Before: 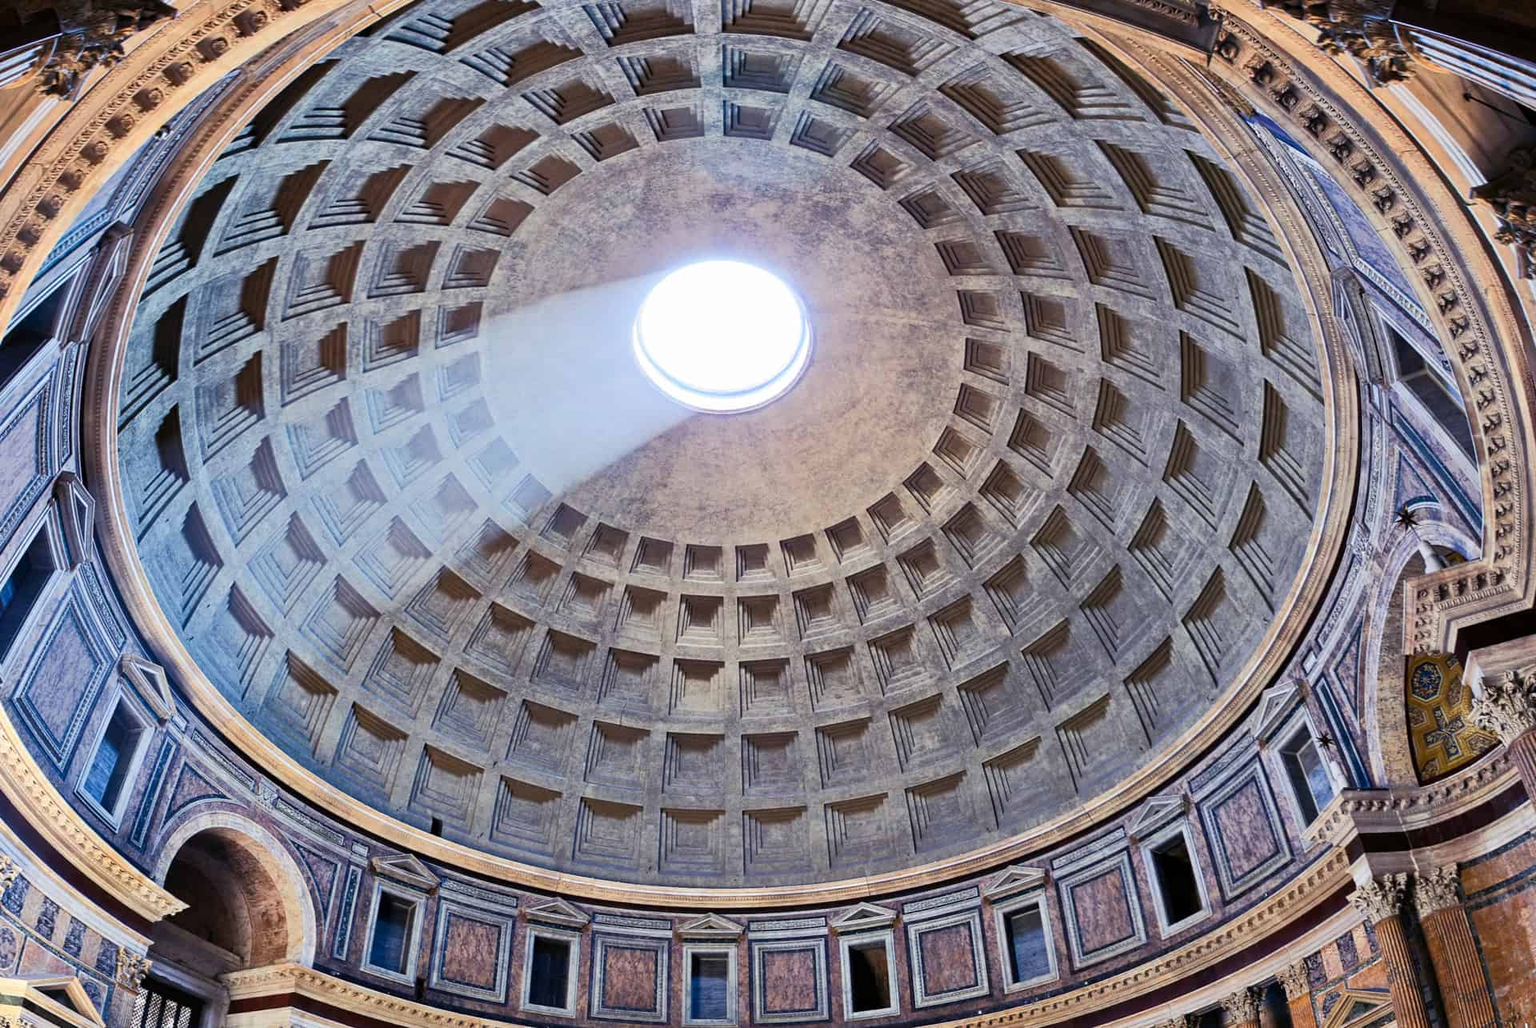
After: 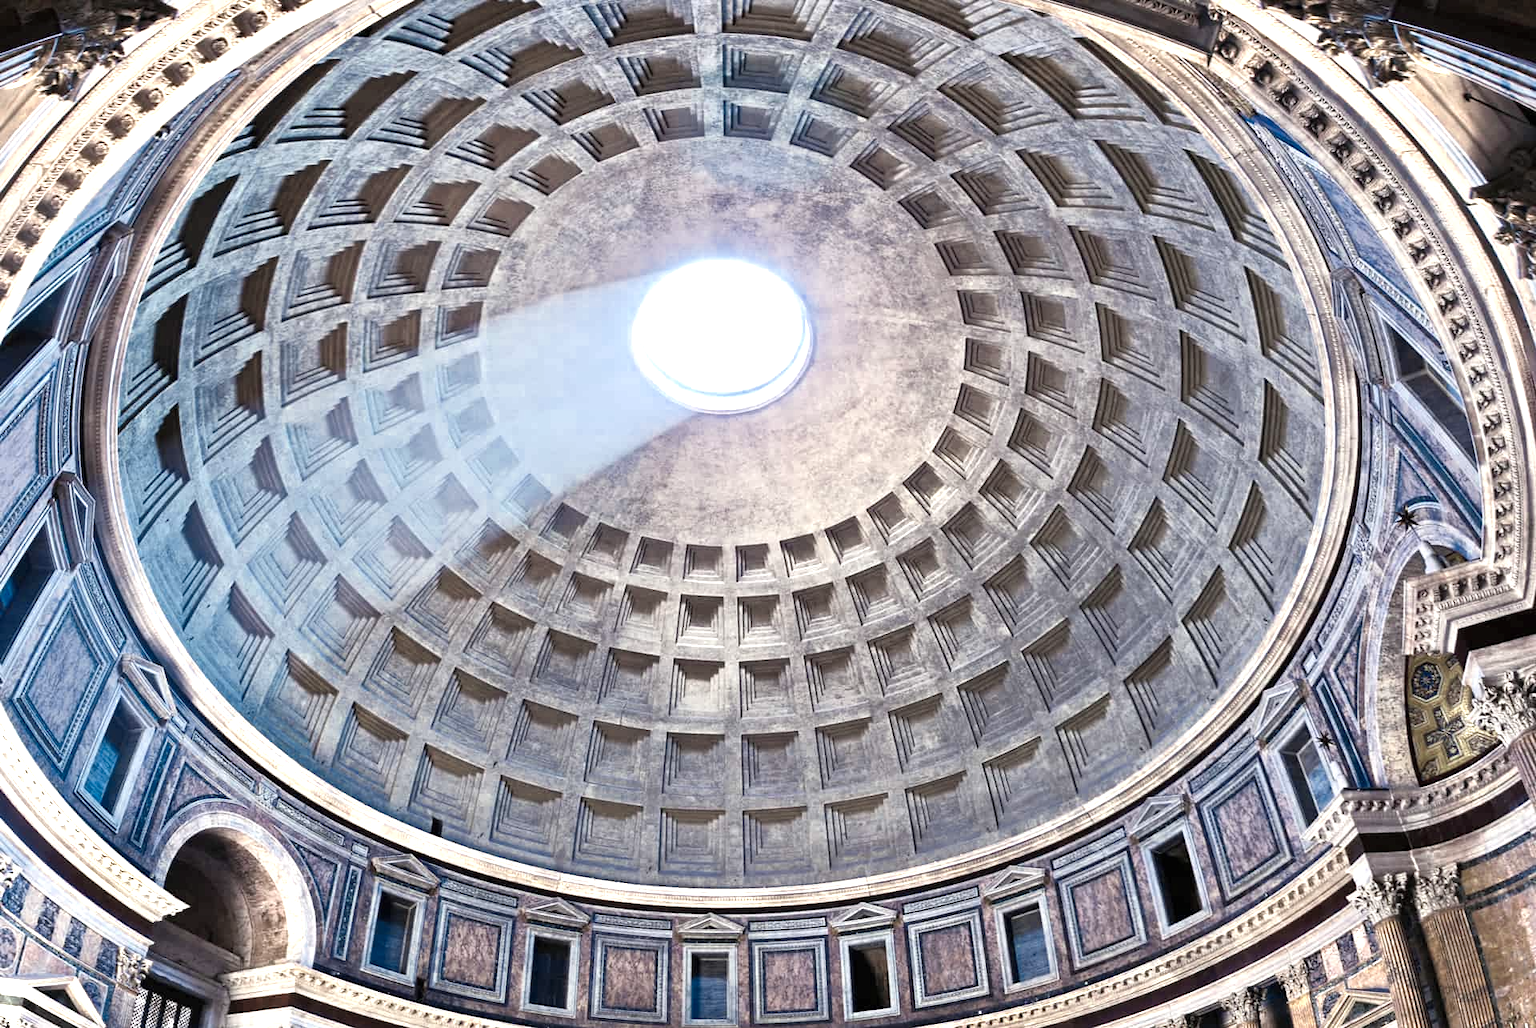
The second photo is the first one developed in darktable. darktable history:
color zones: curves: ch0 [(0.25, 0.667) (0.758, 0.368)]; ch1 [(0.215, 0.245) (0.761, 0.373)]; ch2 [(0.247, 0.554) (0.761, 0.436)]
exposure: black level correction 0, exposure 0.7 EV, compensate exposure bias true, compensate highlight preservation false
